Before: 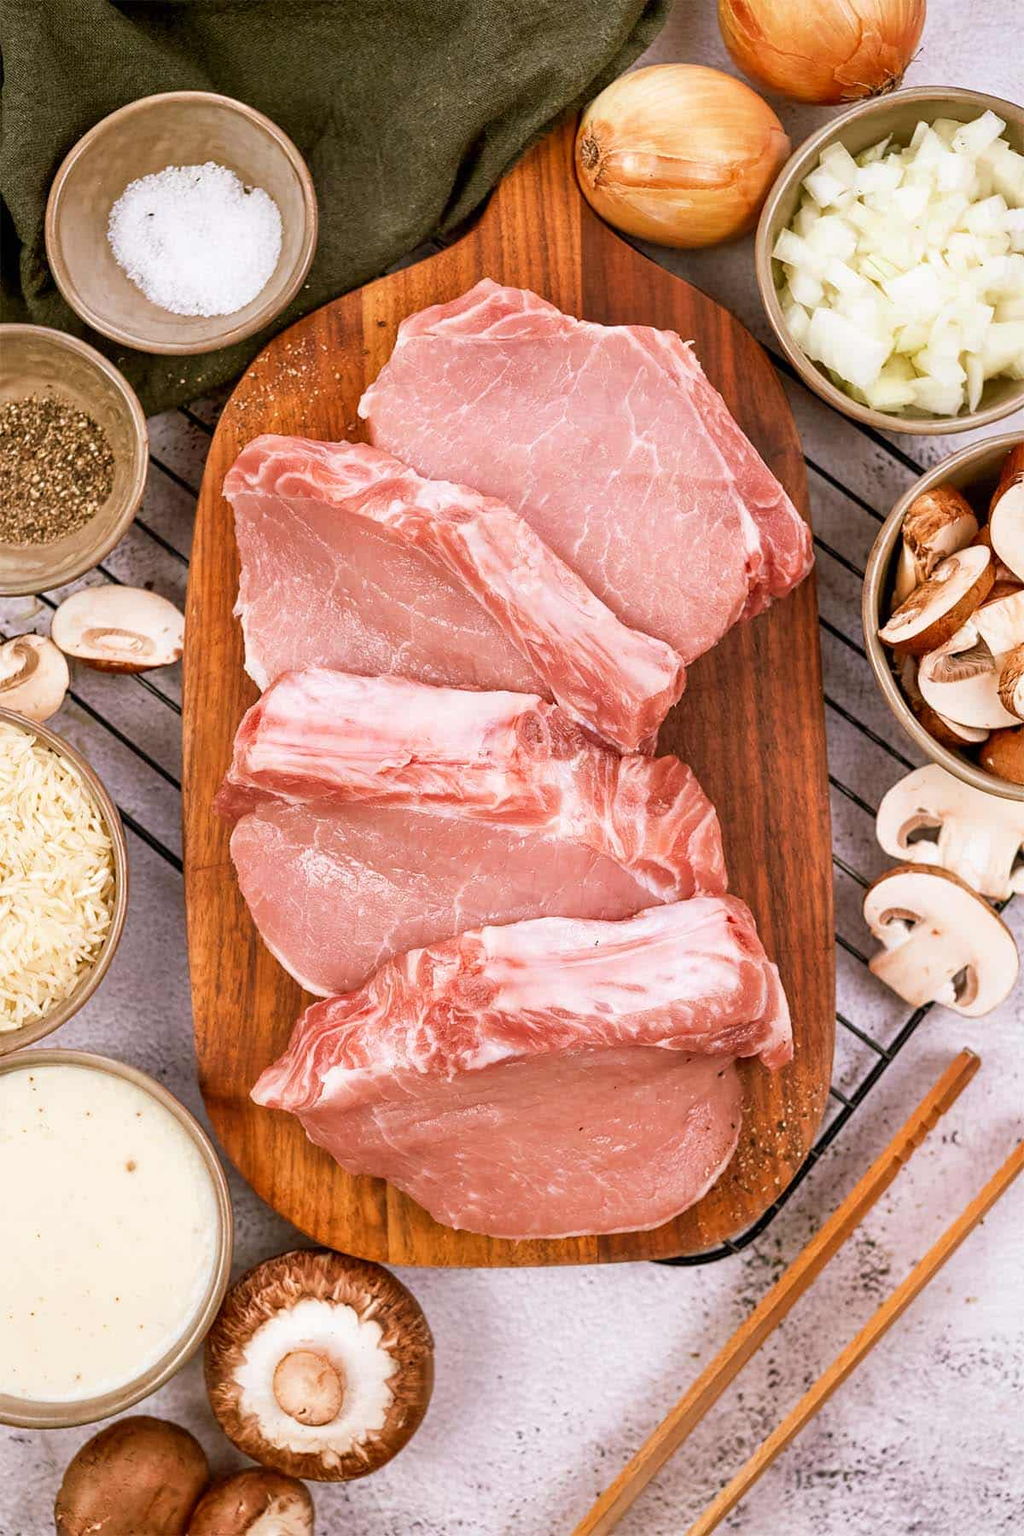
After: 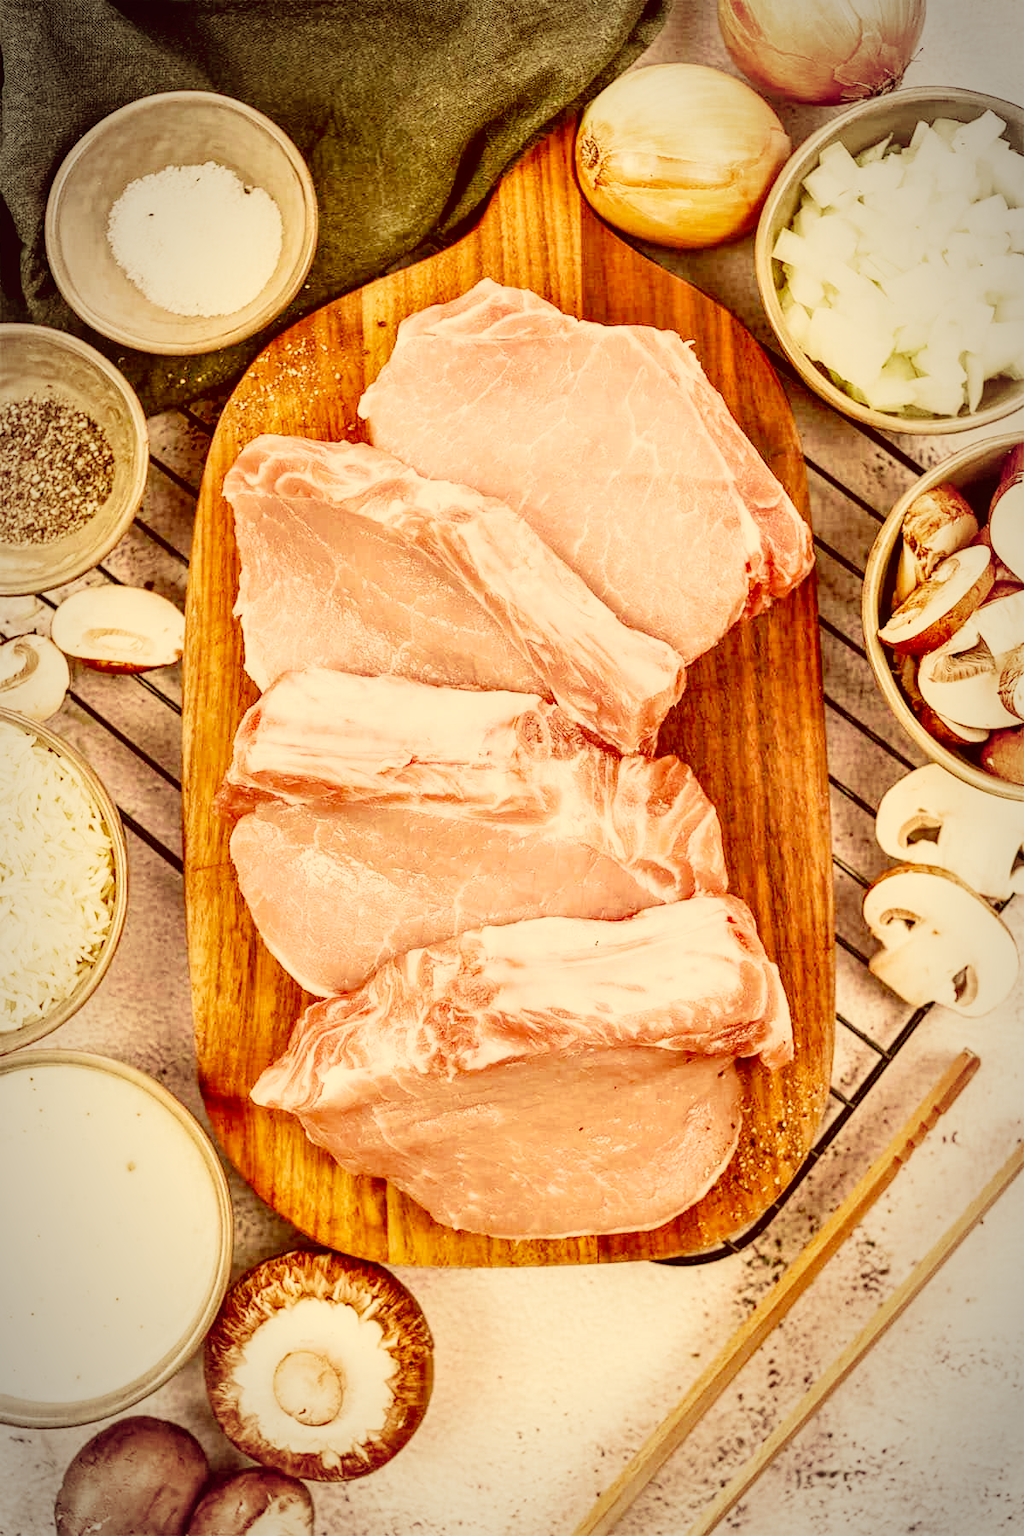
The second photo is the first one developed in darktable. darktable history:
vignetting: automatic ratio true
shadows and highlights: shadows 37.27, highlights -28.18, soften with gaussian
sigmoid: skew -0.2, preserve hue 0%, red attenuation 0.1, red rotation 0.035, green attenuation 0.1, green rotation -0.017, blue attenuation 0.15, blue rotation -0.052, base primaries Rec2020
color correction: highlights a* 1.12, highlights b* 24.26, shadows a* 15.58, shadows b* 24.26
local contrast: on, module defaults
velvia: strength 50%
exposure: black level correction 0, exposure 1.173 EV, compensate exposure bias true, compensate highlight preservation false
